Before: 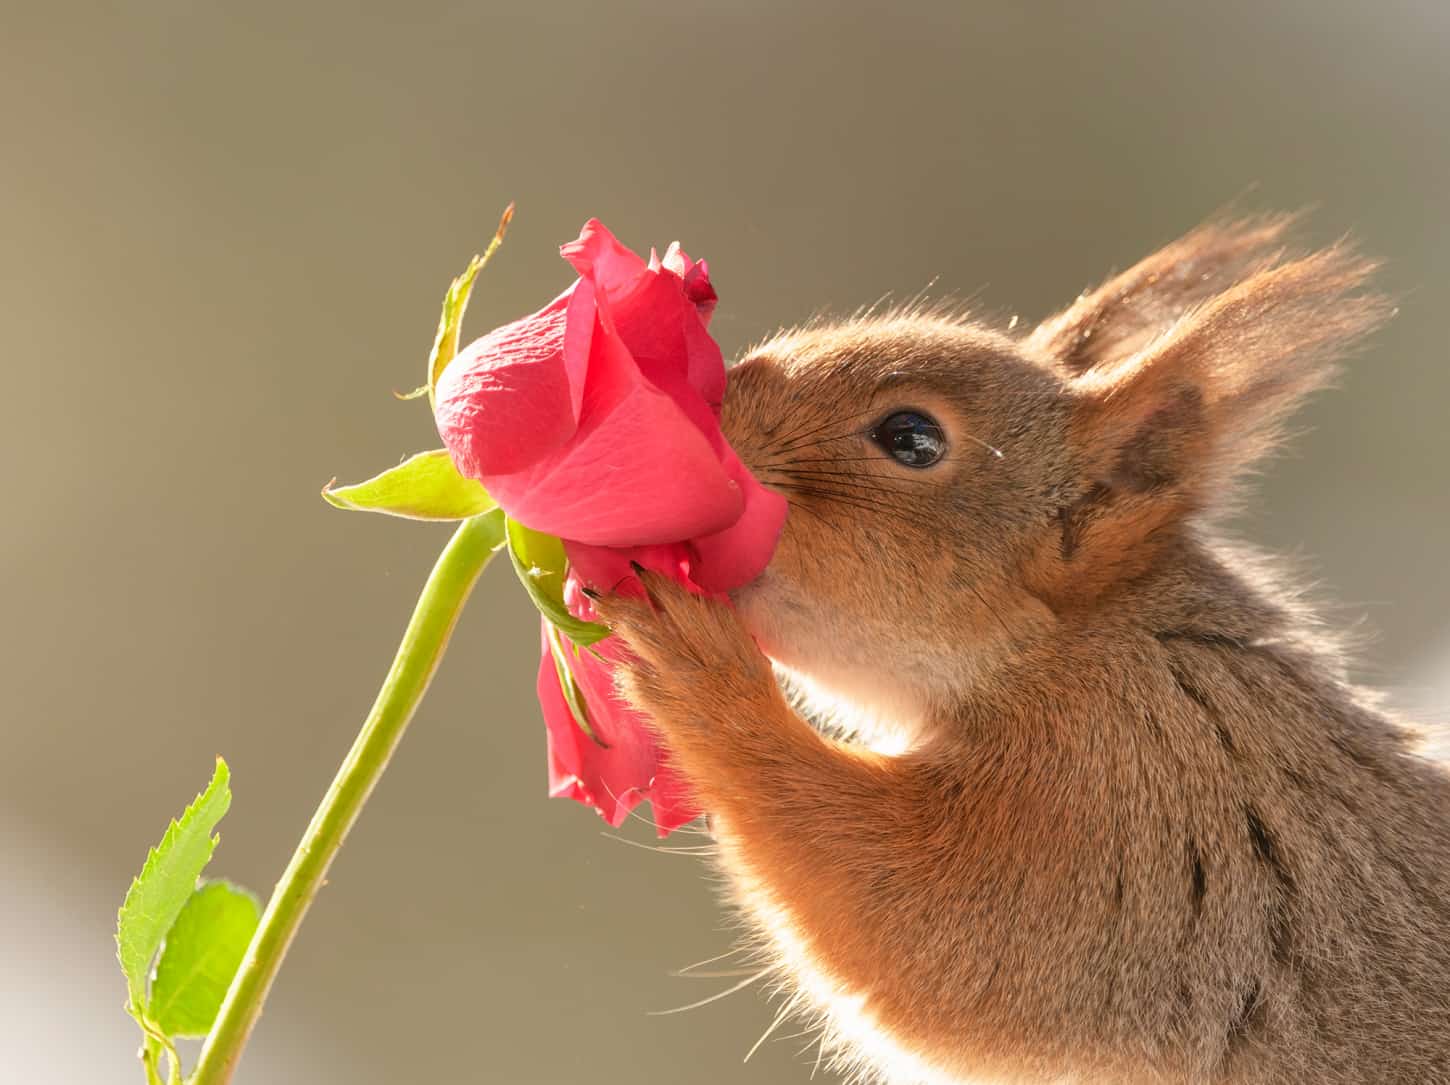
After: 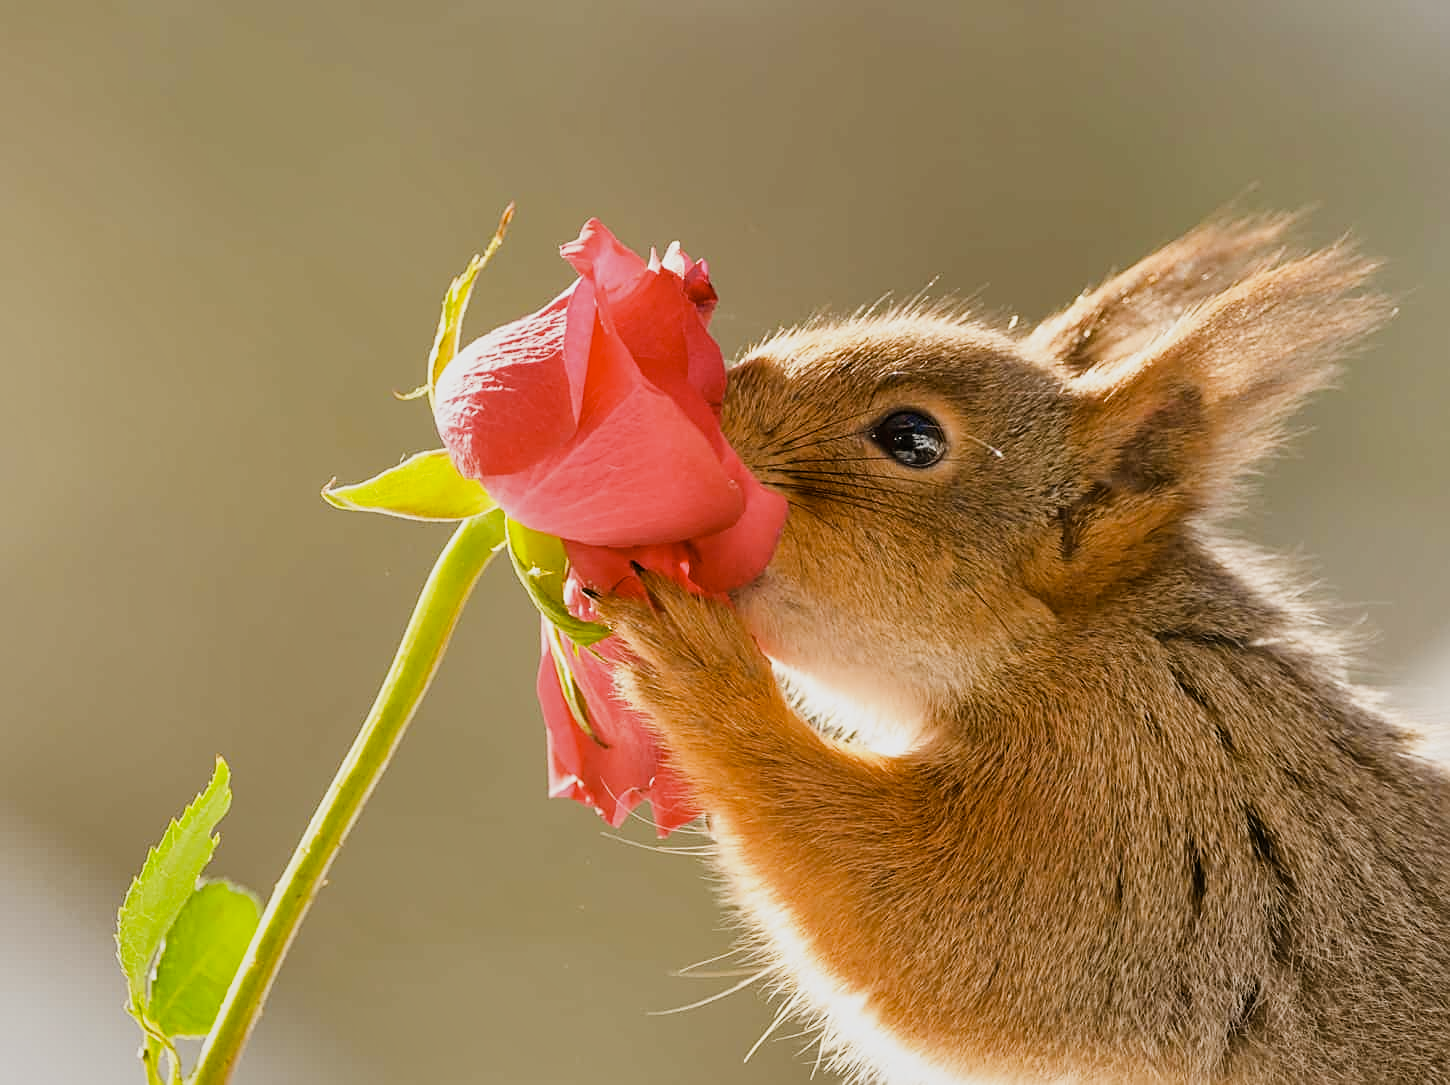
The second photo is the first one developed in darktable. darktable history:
color contrast: green-magenta contrast 0.8, blue-yellow contrast 1.1, unbound 0
sigmoid: on, module defaults
sharpen: on, module defaults
shadows and highlights: radius 171.16, shadows 27, white point adjustment 3.13, highlights -67.95, soften with gaussian
